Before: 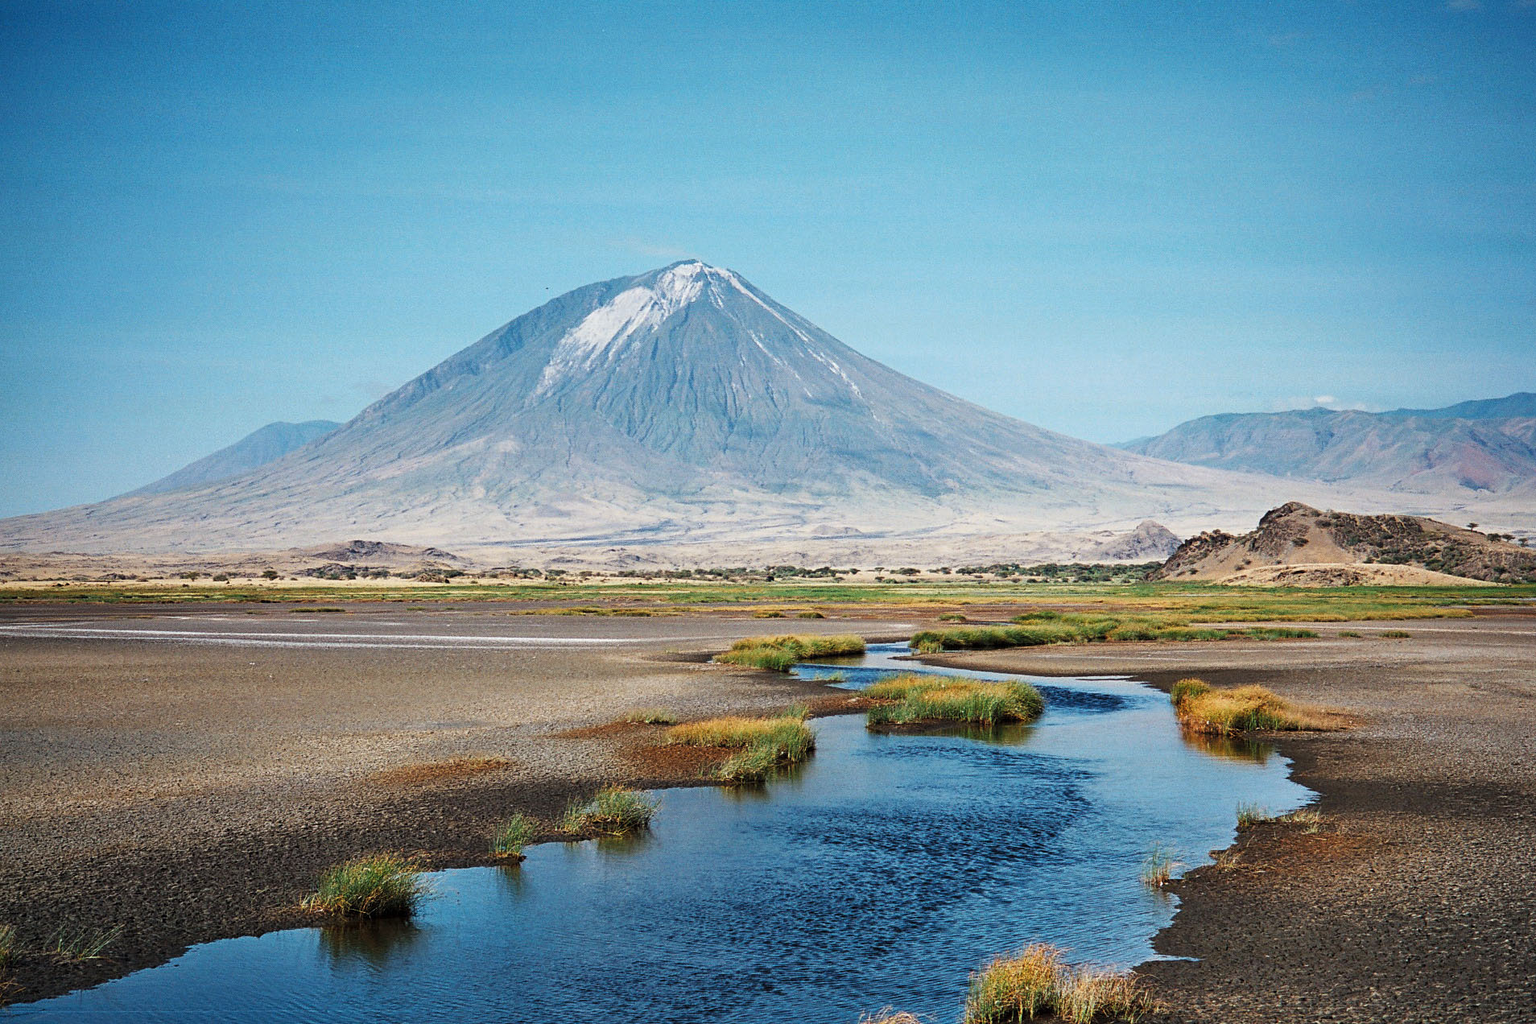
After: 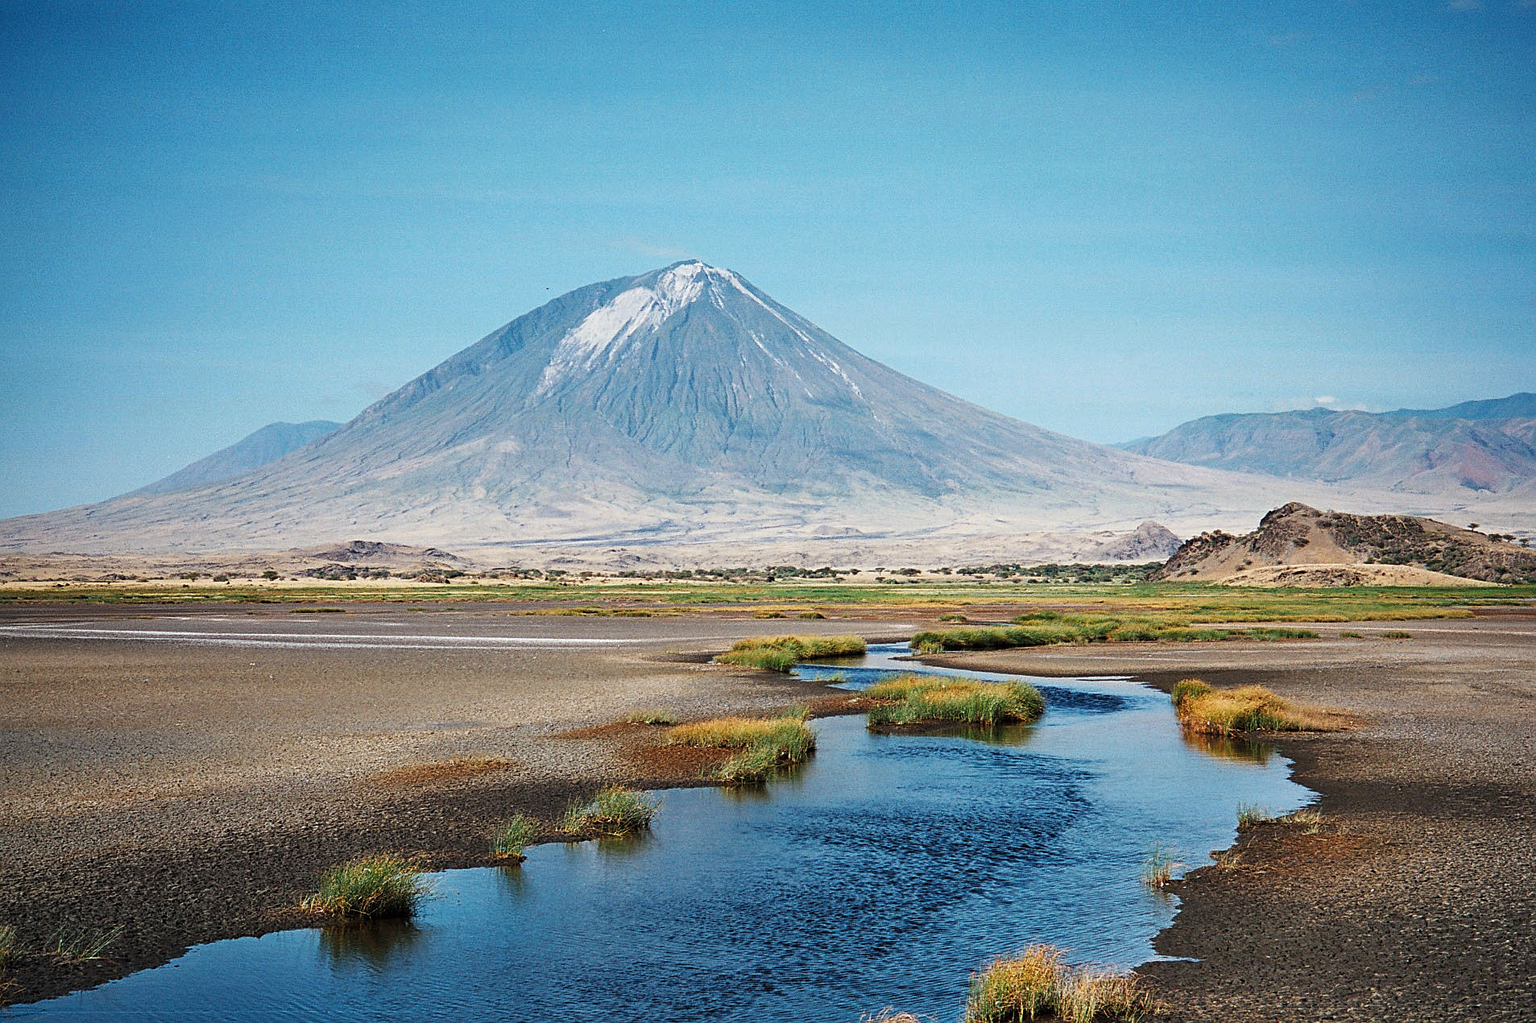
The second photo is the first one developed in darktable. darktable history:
sharpen: radius 1.272, amount 0.305, threshold 0
framing: aspect text "custom...", border size 0%, pos h text "1/2", pos v text "1/2"
